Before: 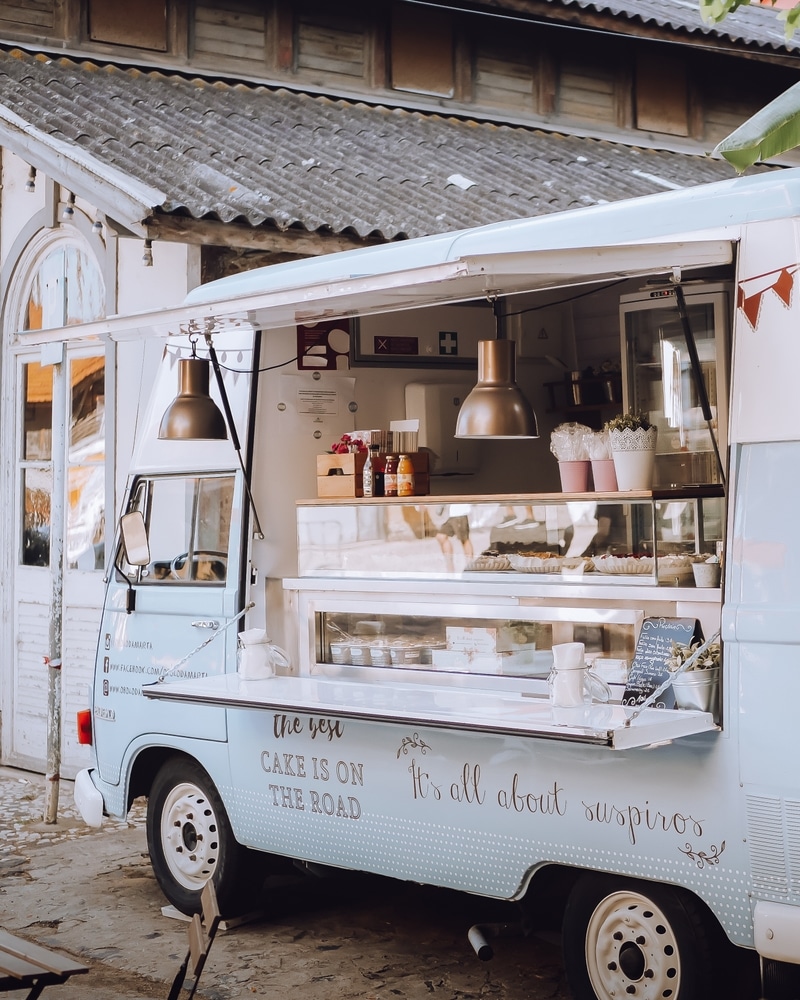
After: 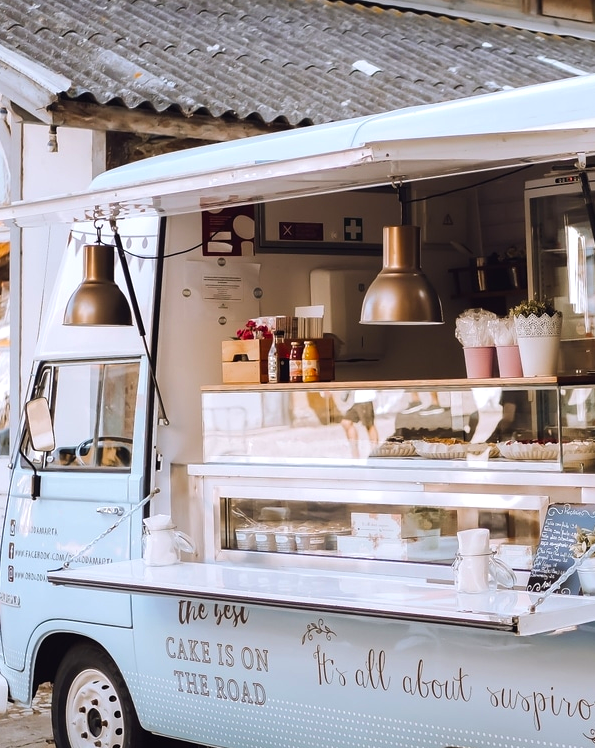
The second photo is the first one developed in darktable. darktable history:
crop and rotate: left 11.93%, top 11.49%, right 13.668%, bottom 13.666%
color balance rgb: perceptual saturation grading › global saturation 12.185%, global vibrance 30.226%, contrast 10.286%
